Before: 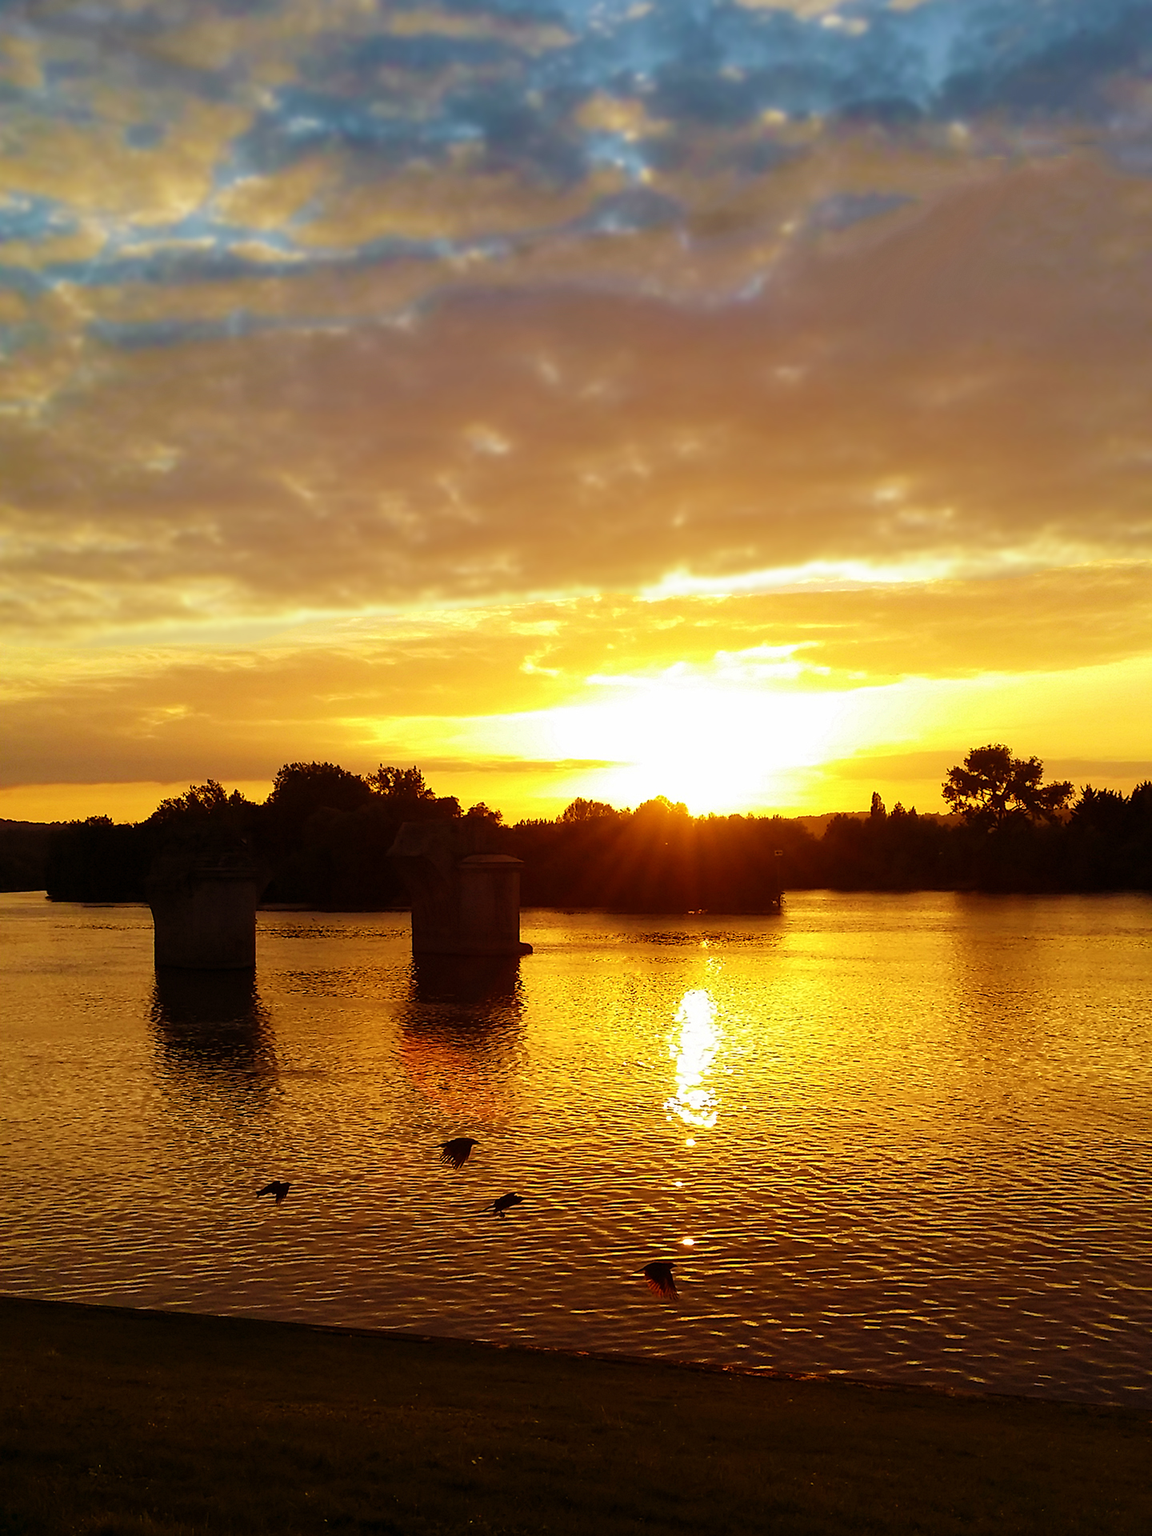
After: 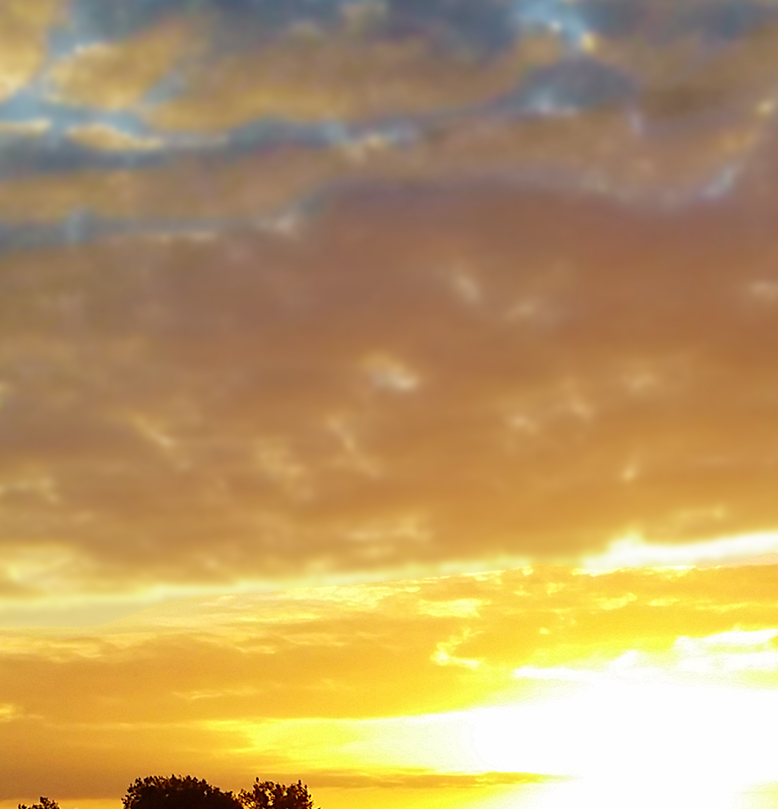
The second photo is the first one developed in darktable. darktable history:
crop: left 15.255%, top 9.268%, right 30.705%, bottom 48.568%
